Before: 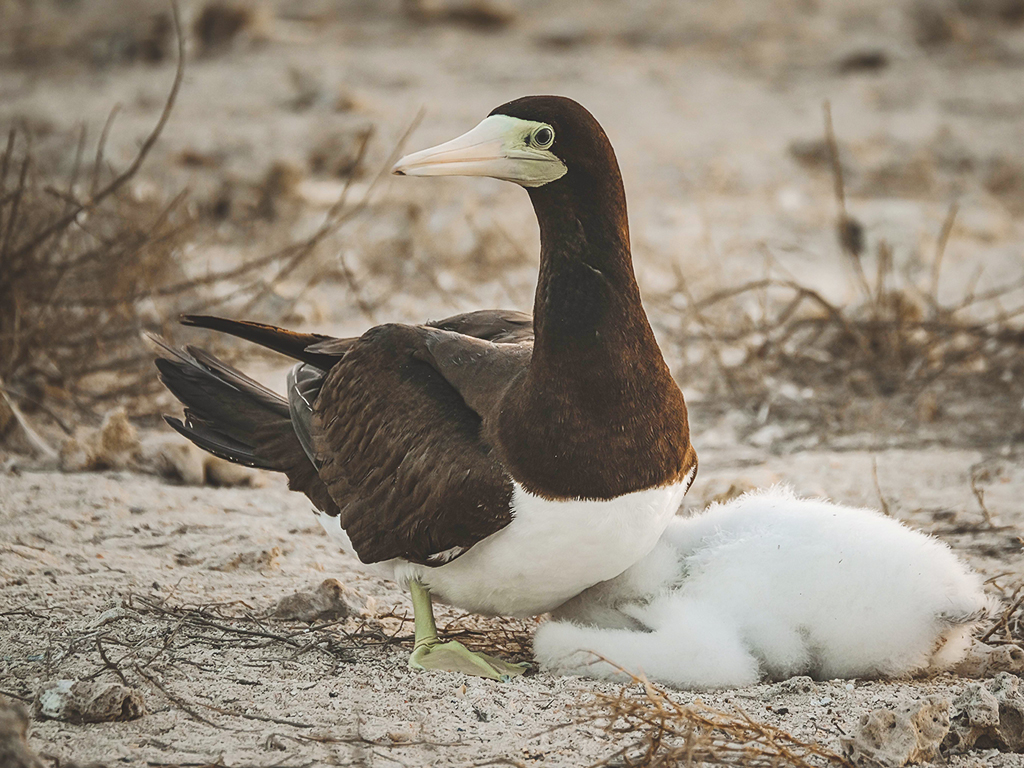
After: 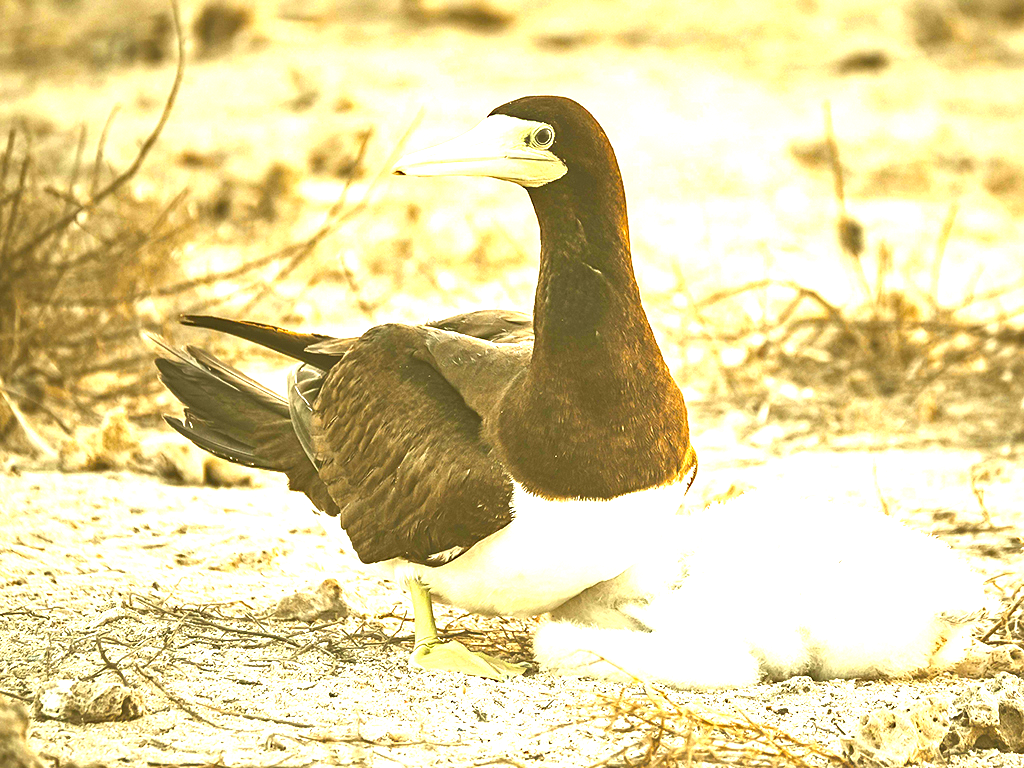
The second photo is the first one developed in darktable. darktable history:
exposure: exposure 2.203 EV, compensate highlight preservation false
color correction: highlights a* 0.156, highlights b* 29.14, shadows a* -0.219, shadows b* 21.69
haze removal: compatibility mode true, adaptive false
contrast brightness saturation: contrast -0.068, brightness -0.041, saturation -0.11
